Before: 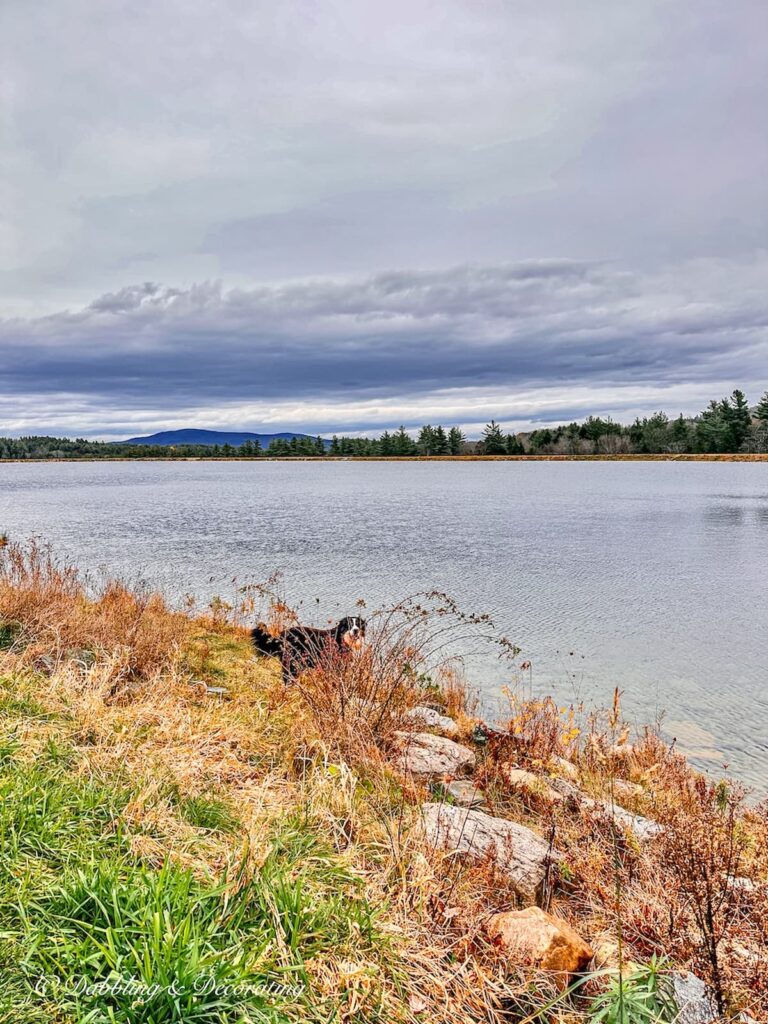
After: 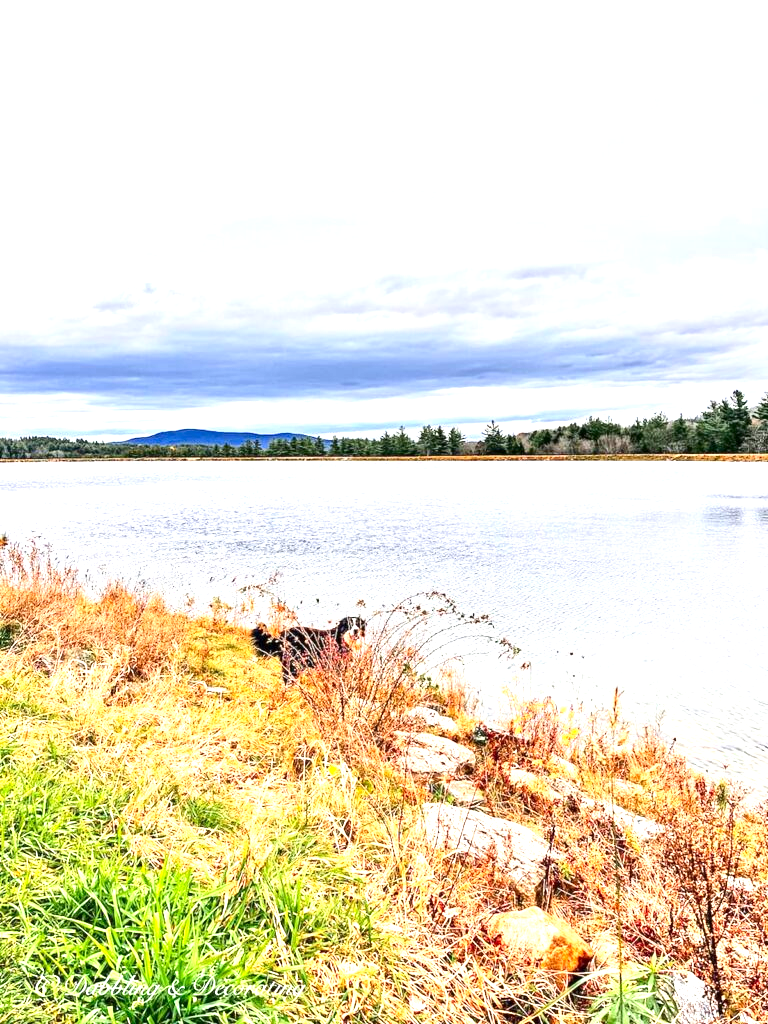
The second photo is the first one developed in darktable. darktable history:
exposure: exposure 1.25 EV, compensate exposure bias true, compensate highlight preservation false
contrast brightness saturation: contrast 0.15, brightness -0.01, saturation 0.1
